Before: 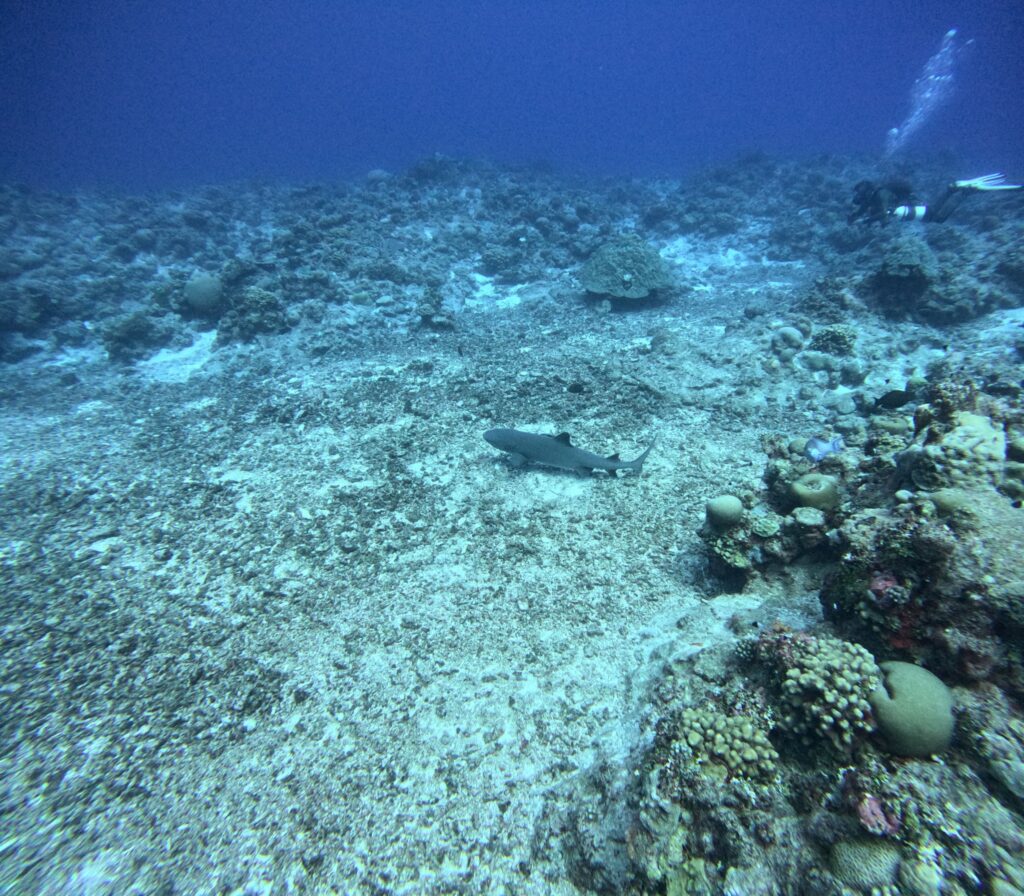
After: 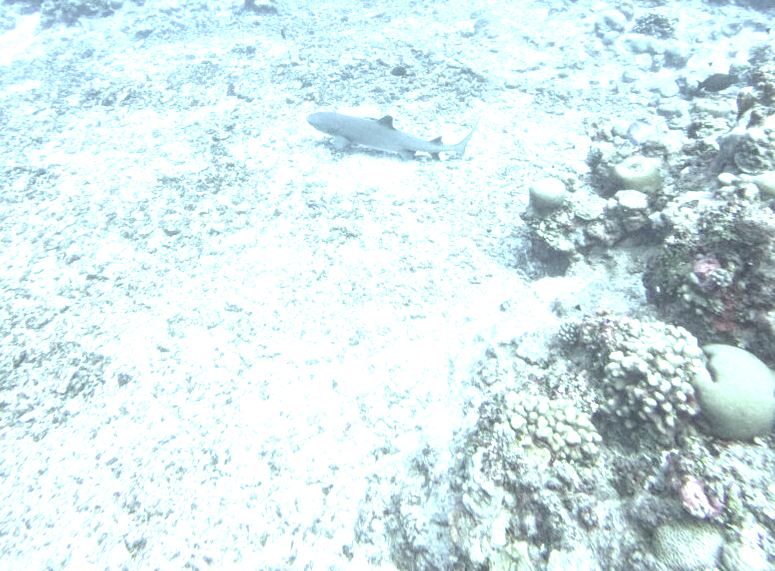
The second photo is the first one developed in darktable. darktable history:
local contrast: highlights 47%, shadows 1%, detail 100%
contrast brightness saturation: brightness 0.188, saturation -0.501
crop and rotate: left 17.373%, top 35.415%, right 6.926%, bottom 0.782%
exposure: black level correction 0, exposure 1.887 EV, compensate highlight preservation false
